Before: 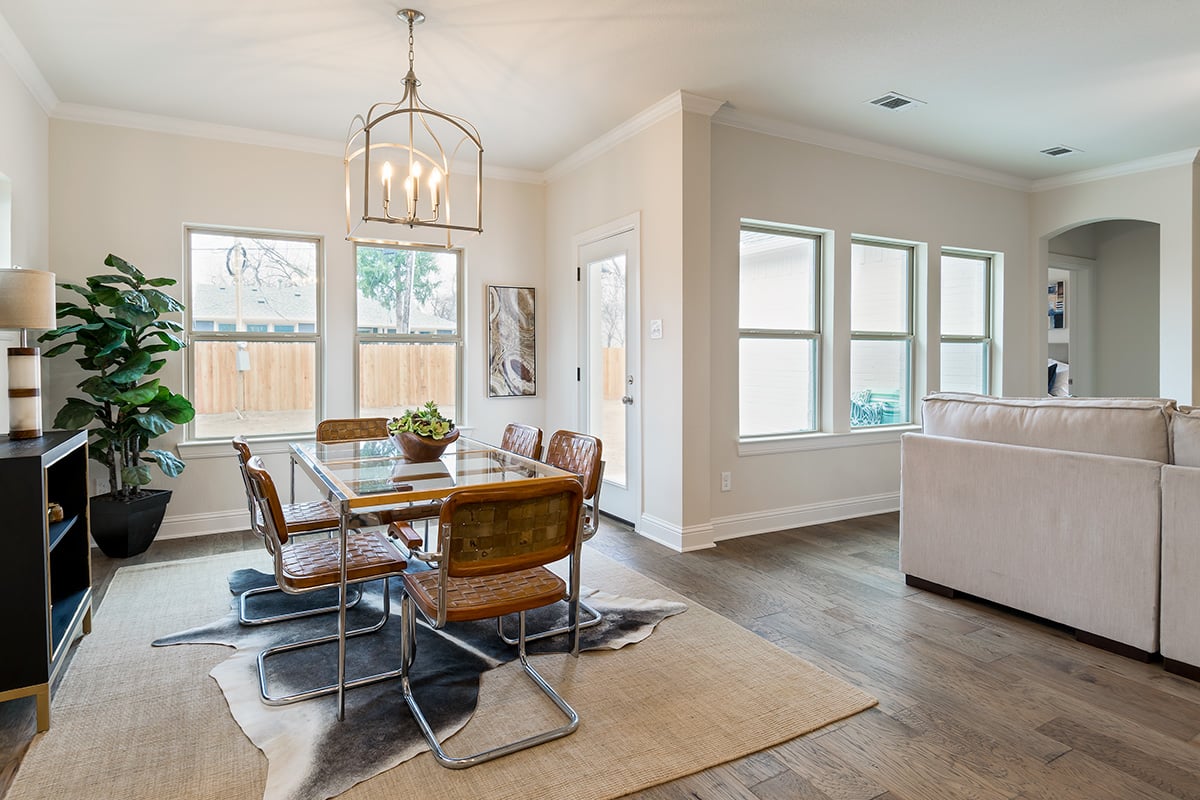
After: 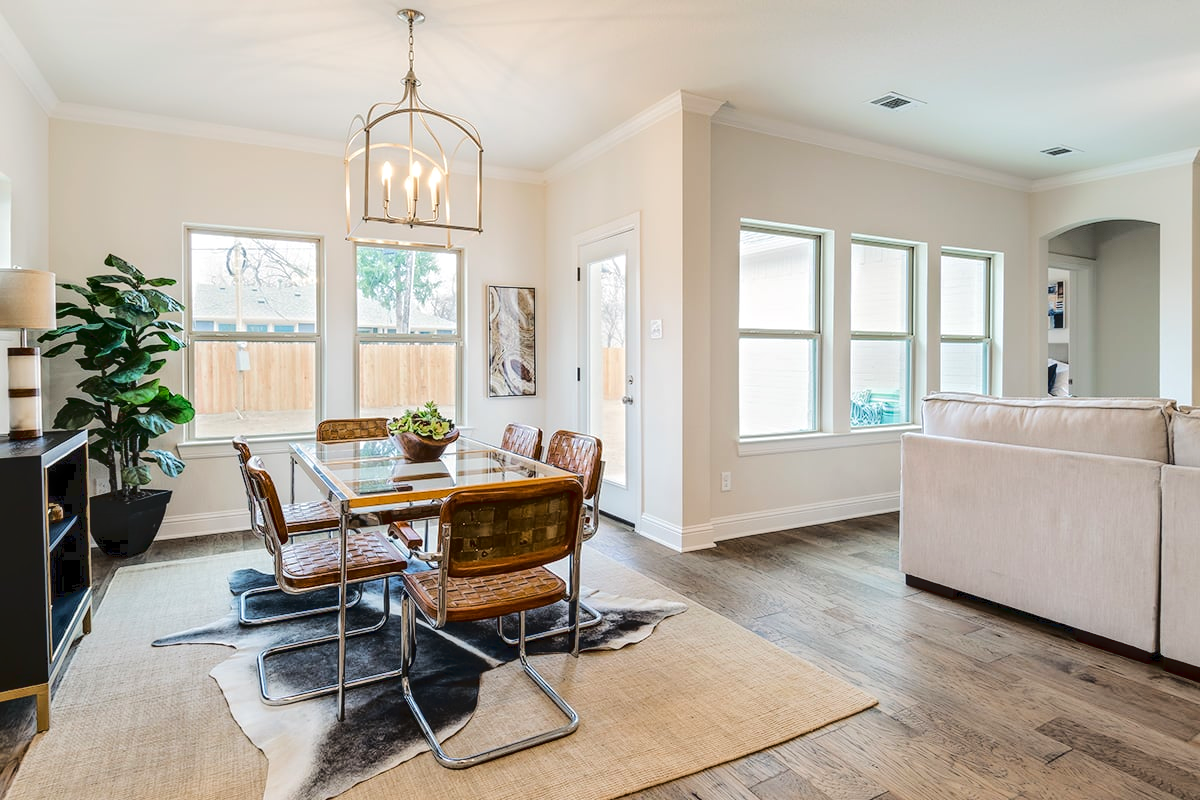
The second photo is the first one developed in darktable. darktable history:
tone curve: curves: ch0 [(0, 0) (0.003, 0.058) (0.011, 0.061) (0.025, 0.065) (0.044, 0.076) (0.069, 0.083) (0.1, 0.09) (0.136, 0.102) (0.177, 0.145) (0.224, 0.196) (0.277, 0.278) (0.335, 0.375) (0.399, 0.486) (0.468, 0.578) (0.543, 0.651) (0.623, 0.717) (0.709, 0.783) (0.801, 0.838) (0.898, 0.91) (1, 1)], color space Lab, linked channels, preserve colors none
local contrast: detail 130%
